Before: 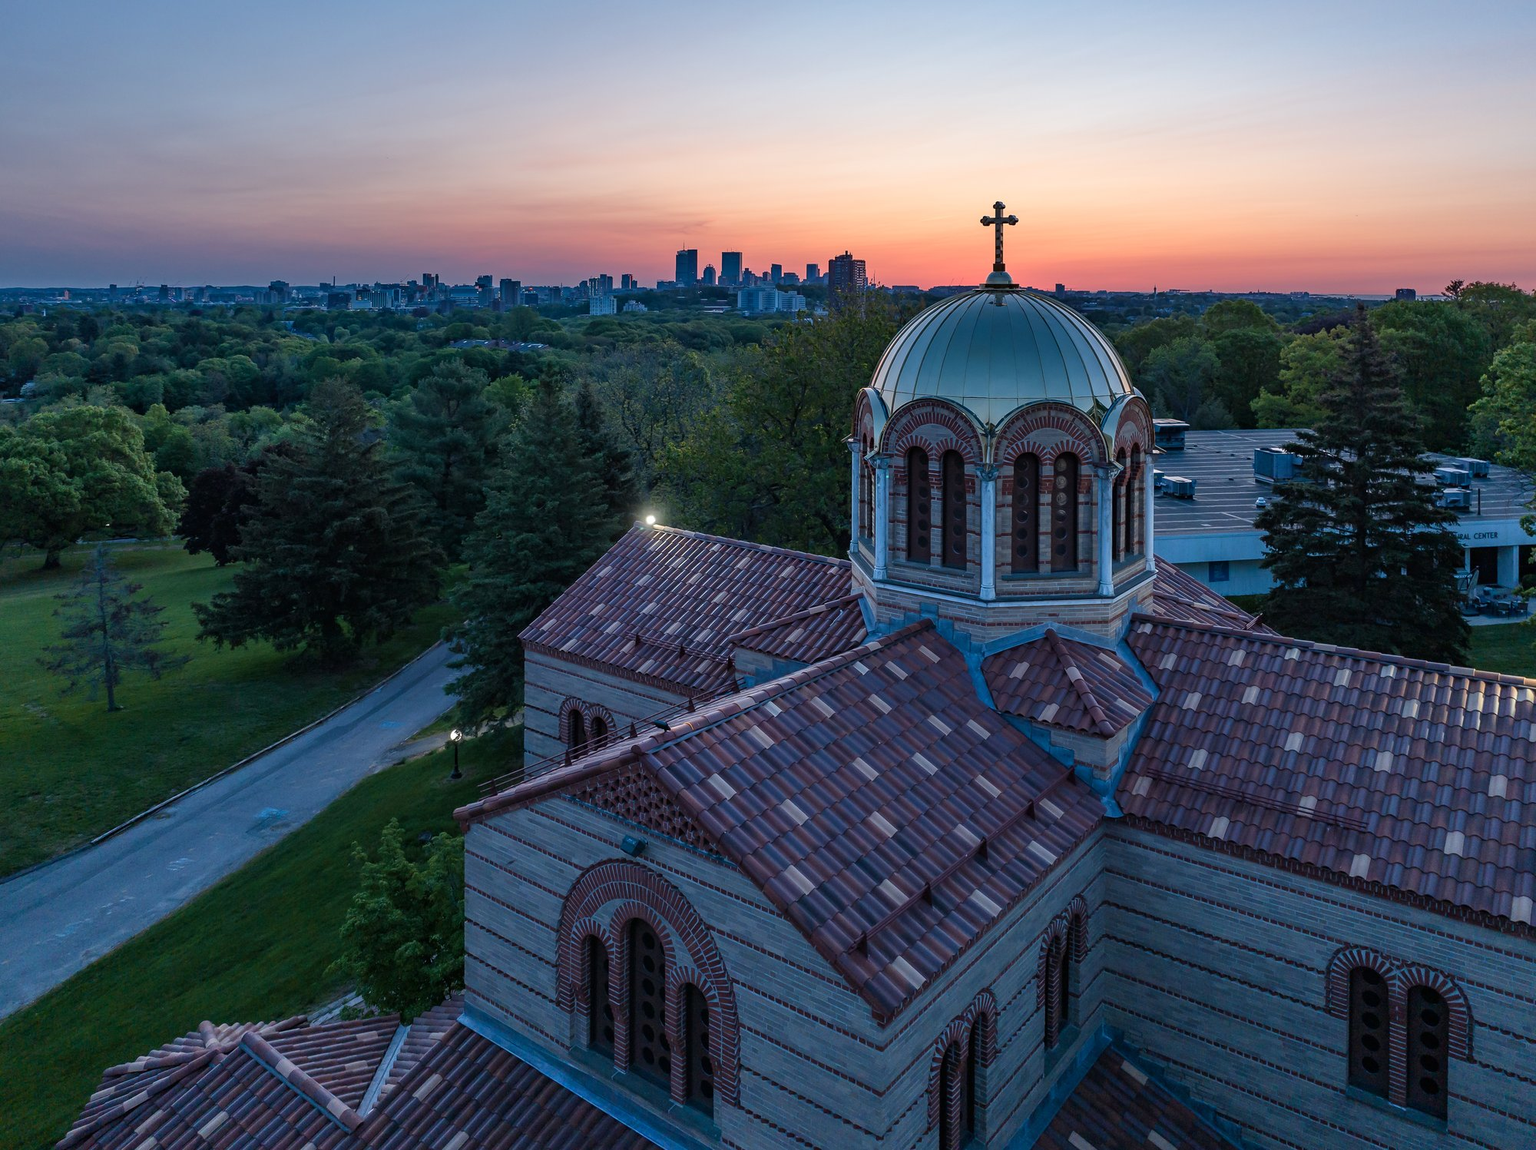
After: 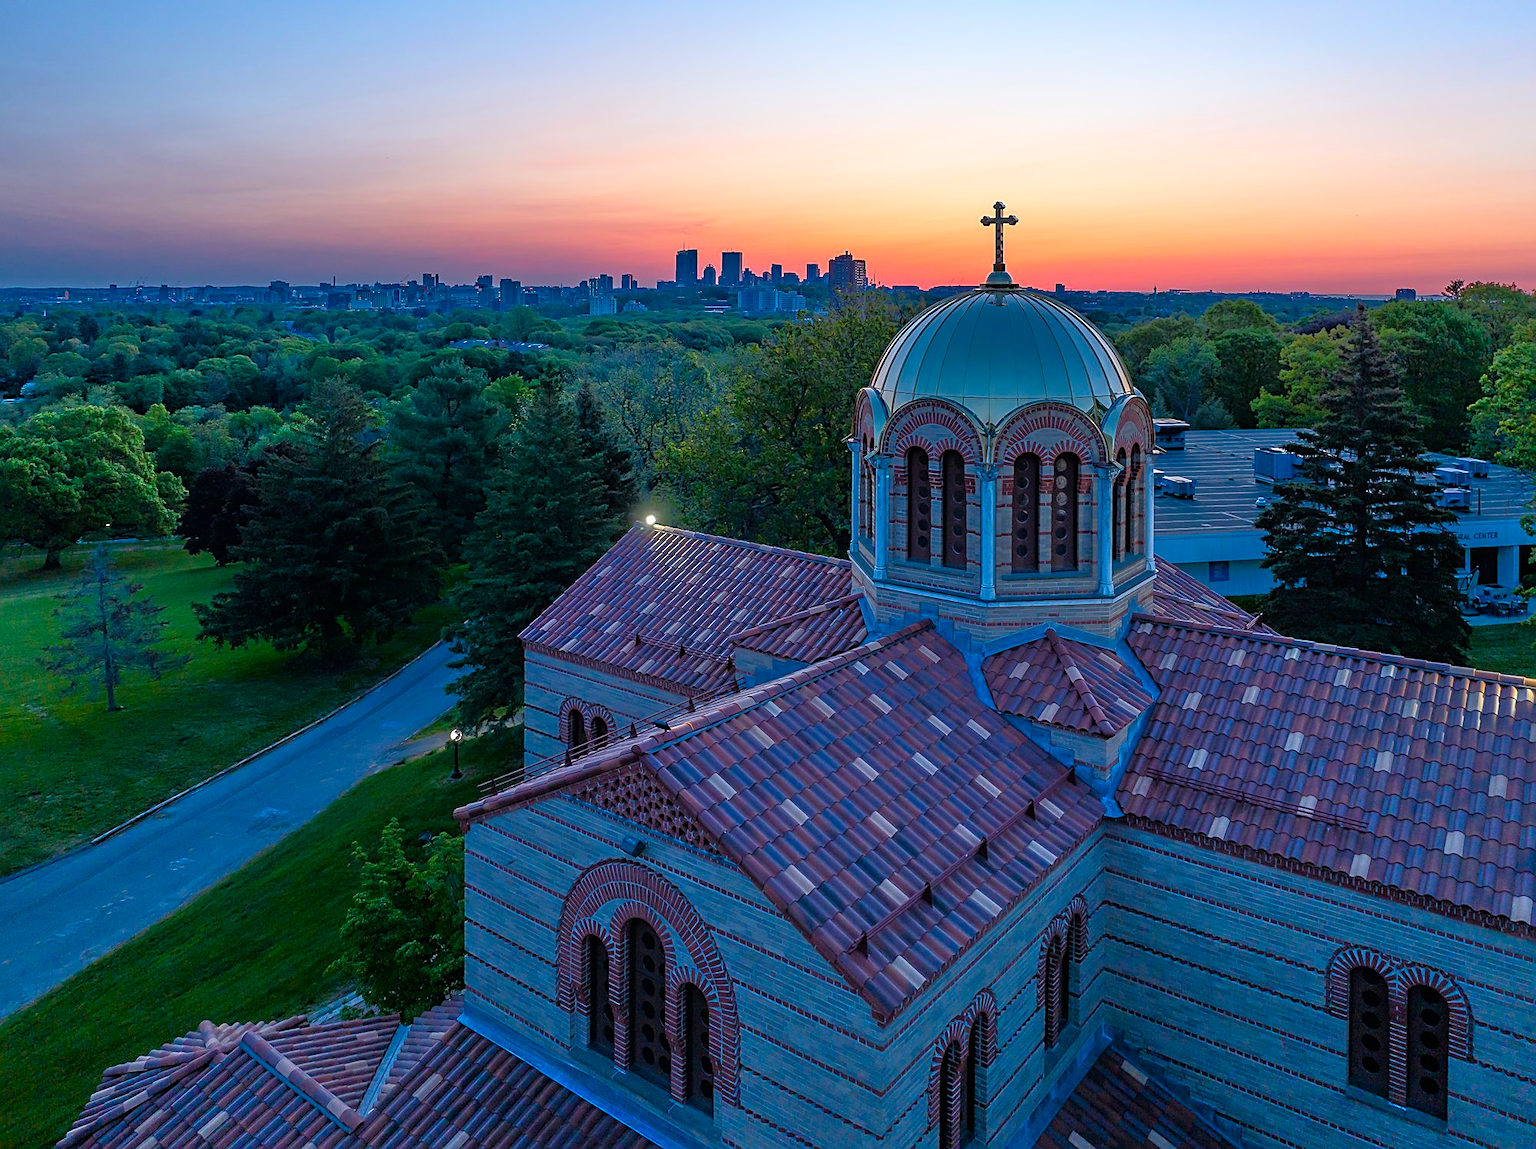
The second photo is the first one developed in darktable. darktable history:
sharpen: on, module defaults
color balance rgb: linear chroma grading › global chroma 15%, perceptual saturation grading › global saturation 30%
shadows and highlights: shadows -40.15, highlights 62.88, soften with gaussian
tone equalizer: -8 EV -0.528 EV, -7 EV -0.319 EV, -6 EV -0.083 EV, -5 EV 0.413 EV, -4 EV 0.985 EV, -3 EV 0.791 EV, -2 EV -0.01 EV, -1 EV 0.14 EV, +0 EV -0.012 EV, smoothing 1
